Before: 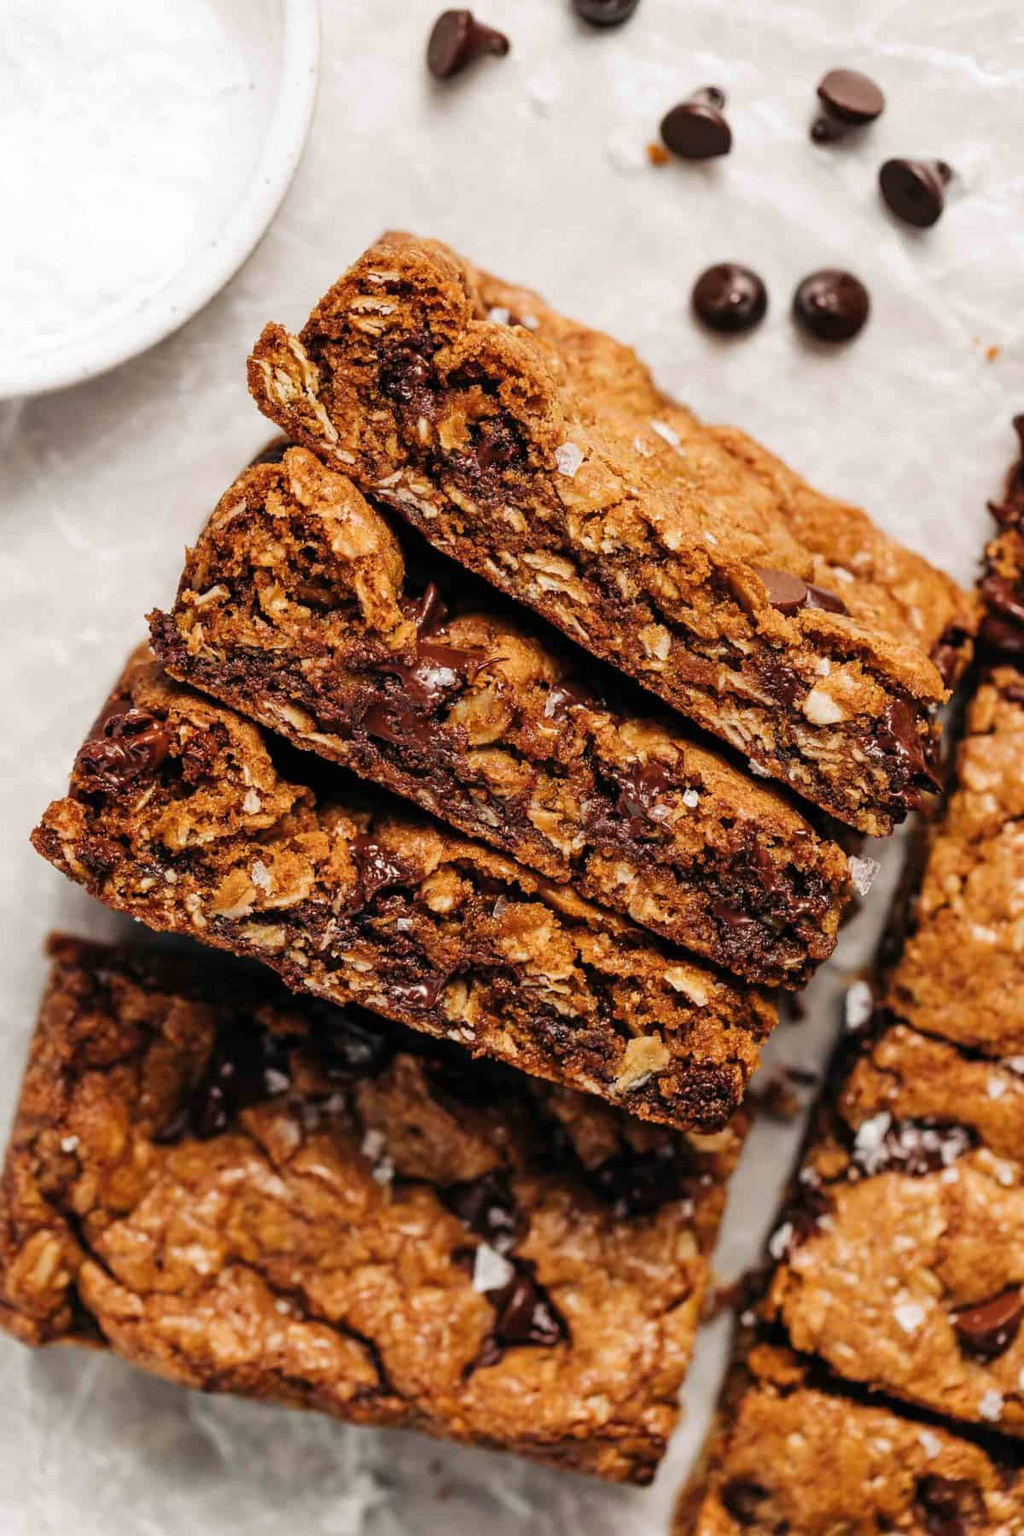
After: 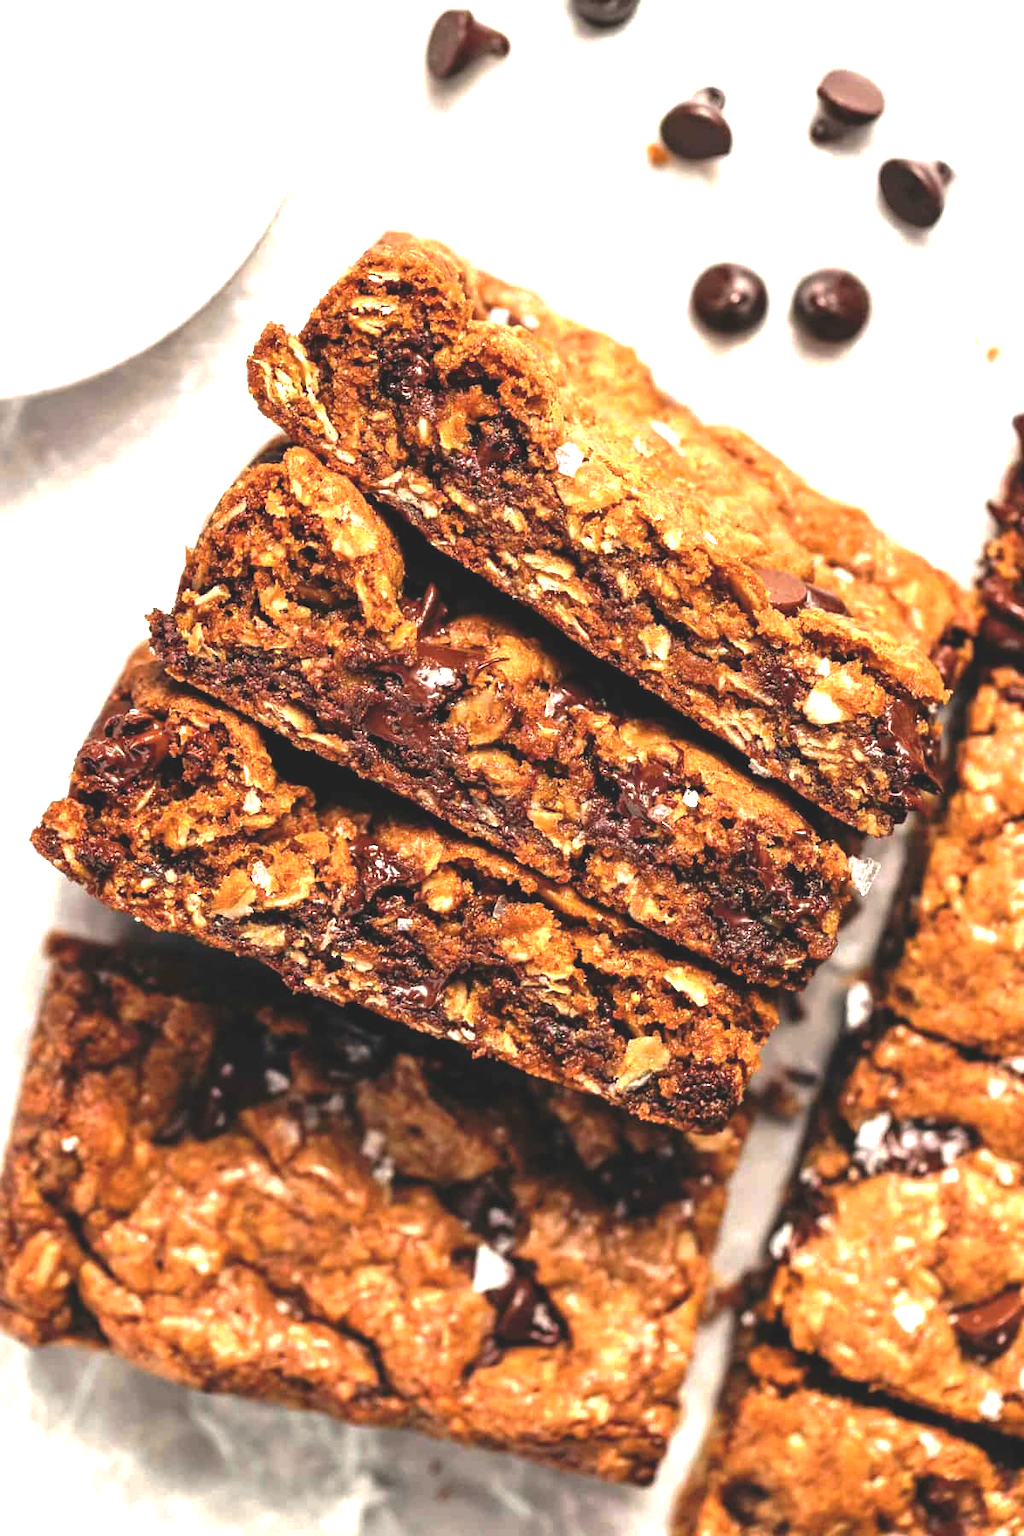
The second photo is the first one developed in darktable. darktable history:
tone curve: curves: ch0 [(0, 0) (0.003, 0.126) (0.011, 0.129) (0.025, 0.133) (0.044, 0.143) (0.069, 0.155) (0.1, 0.17) (0.136, 0.189) (0.177, 0.217) (0.224, 0.25) (0.277, 0.293) (0.335, 0.346) (0.399, 0.398) (0.468, 0.456) (0.543, 0.517) (0.623, 0.583) (0.709, 0.659) (0.801, 0.756) (0.898, 0.856) (1, 1)], preserve colors none
exposure: black level correction 0, exposure 1.1 EV, compensate highlight preservation false
